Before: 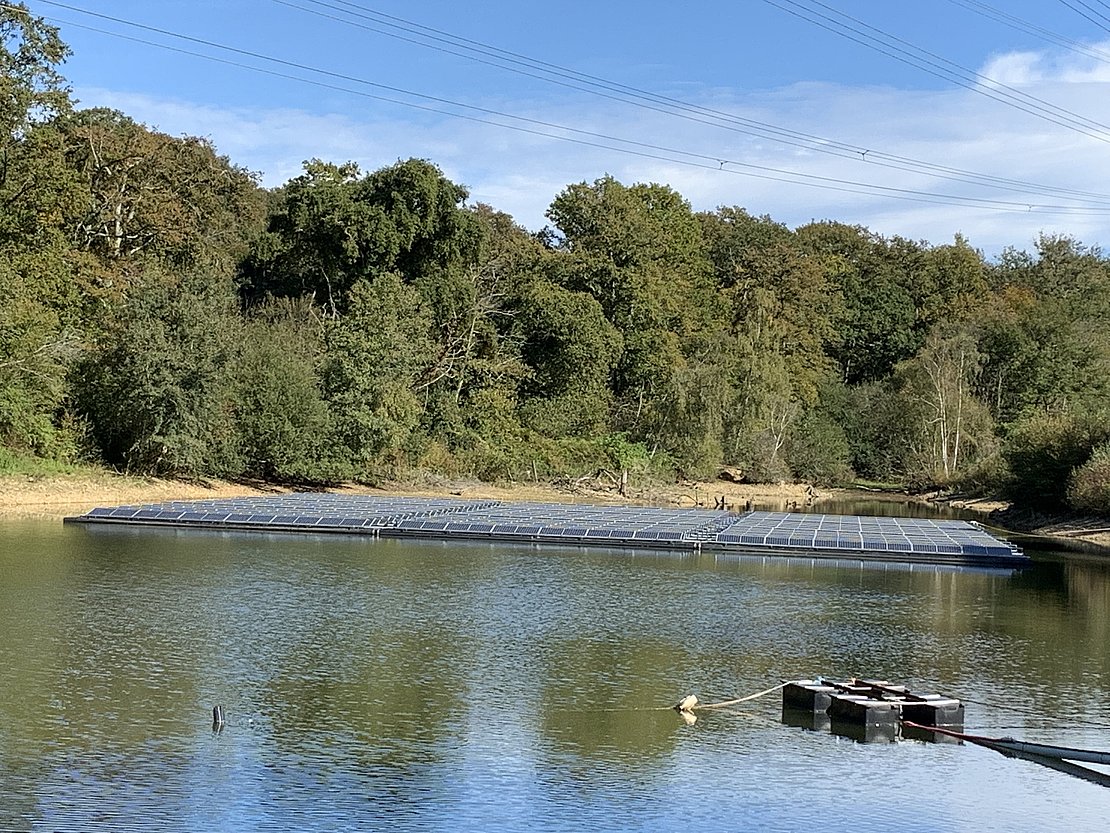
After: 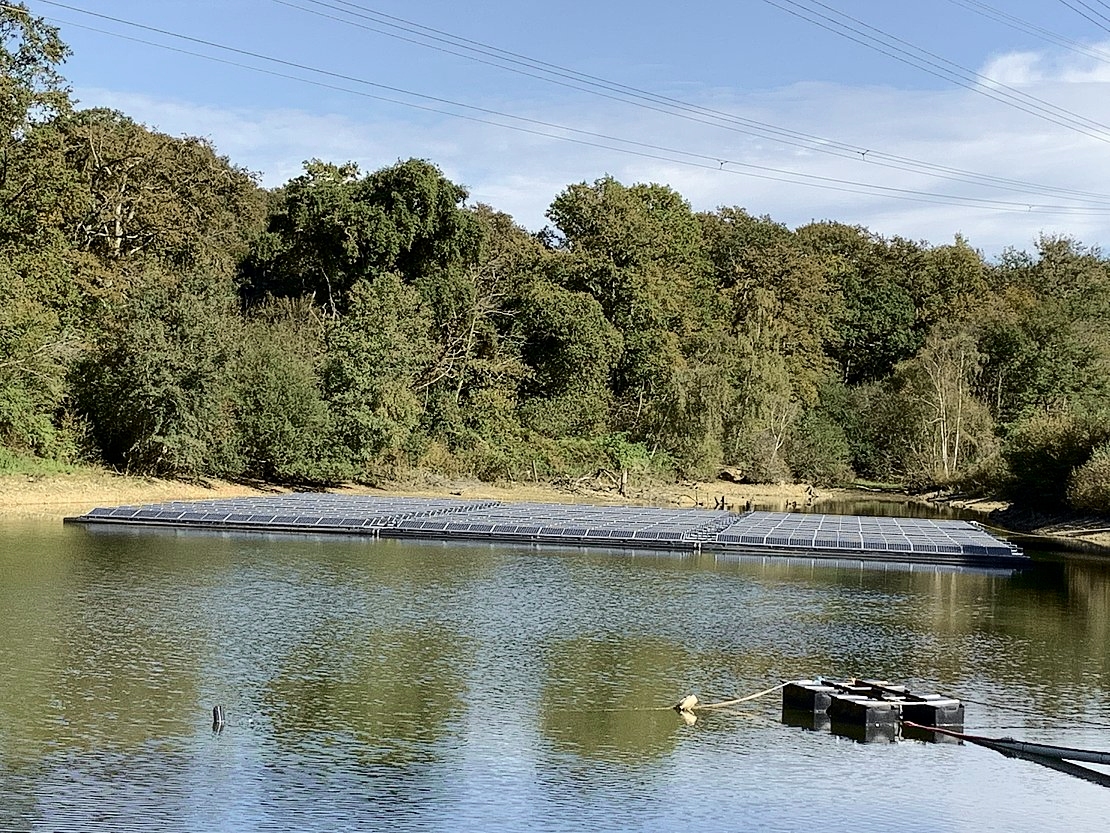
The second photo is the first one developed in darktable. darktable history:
tone curve: curves: ch0 [(0.003, 0) (0.066, 0.031) (0.16, 0.089) (0.269, 0.218) (0.395, 0.408) (0.517, 0.56) (0.684, 0.734) (0.791, 0.814) (1, 1)]; ch1 [(0, 0) (0.164, 0.115) (0.337, 0.332) (0.39, 0.398) (0.464, 0.461) (0.501, 0.5) (0.507, 0.5) (0.534, 0.532) (0.577, 0.59) (0.652, 0.681) (0.733, 0.764) (0.819, 0.823) (1, 1)]; ch2 [(0, 0) (0.337, 0.382) (0.464, 0.476) (0.501, 0.5) (0.527, 0.54) (0.551, 0.565) (0.628, 0.632) (0.689, 0.686) (1, 1)], color space Lab, independent channels, preserve colors none
